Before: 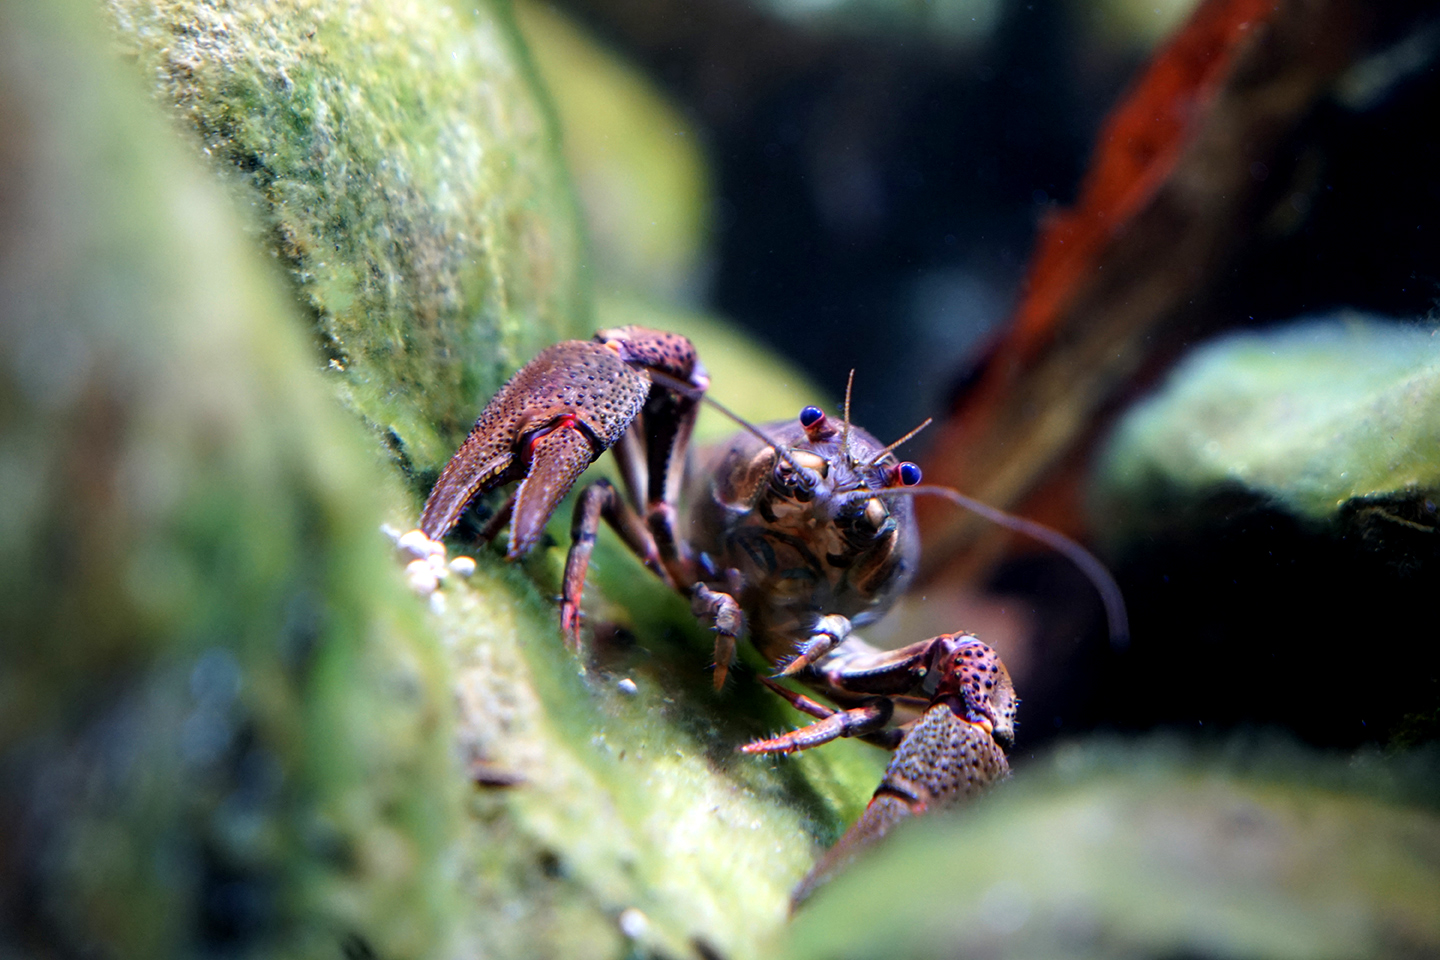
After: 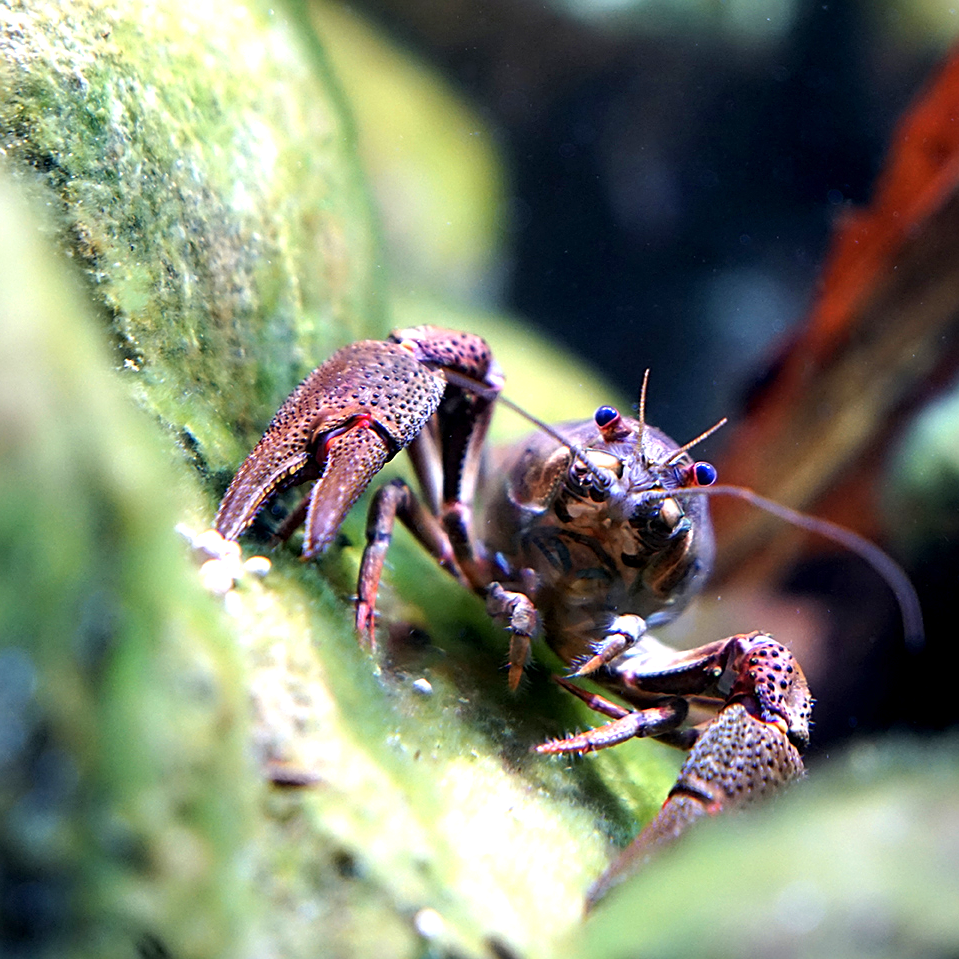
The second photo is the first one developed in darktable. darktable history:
sharpen: on, module defaults
exposure: exposure 0.556 EV, compensate highlight preservation false
color balance rgb: on, module defaults
crop and rotate: left 14.292%, right 19.041%
